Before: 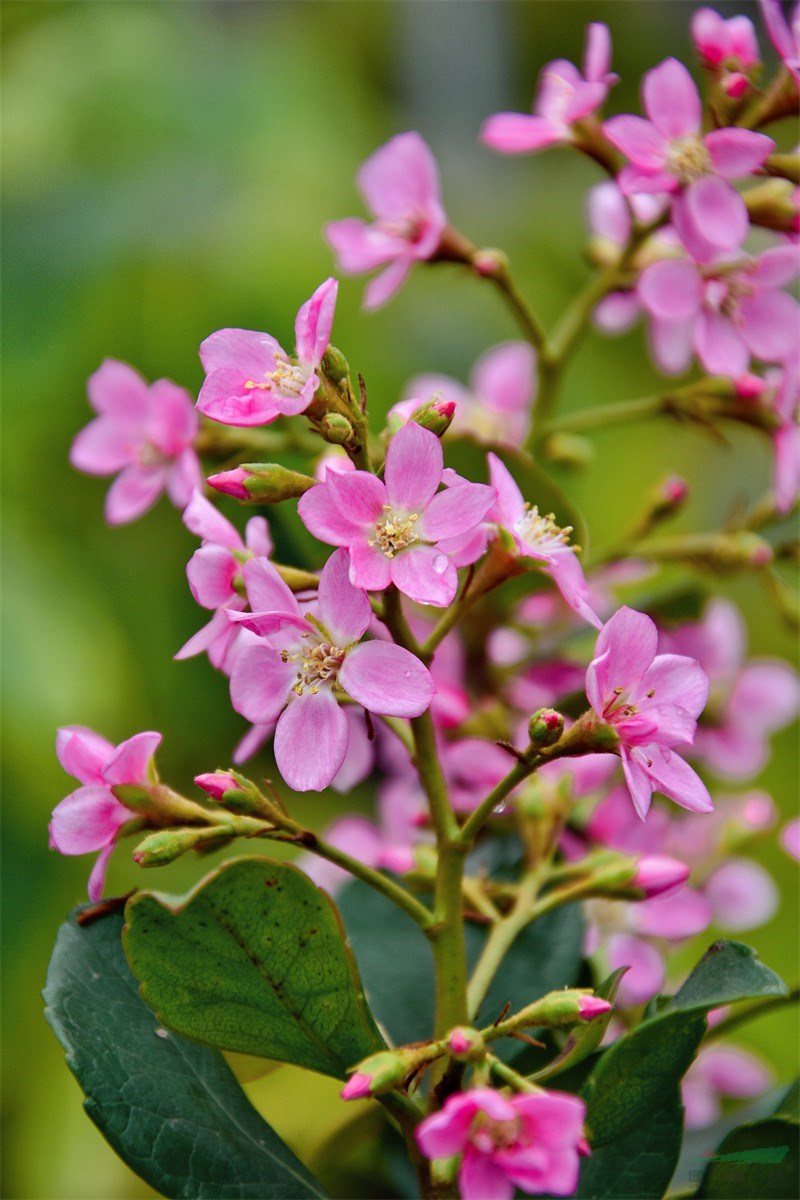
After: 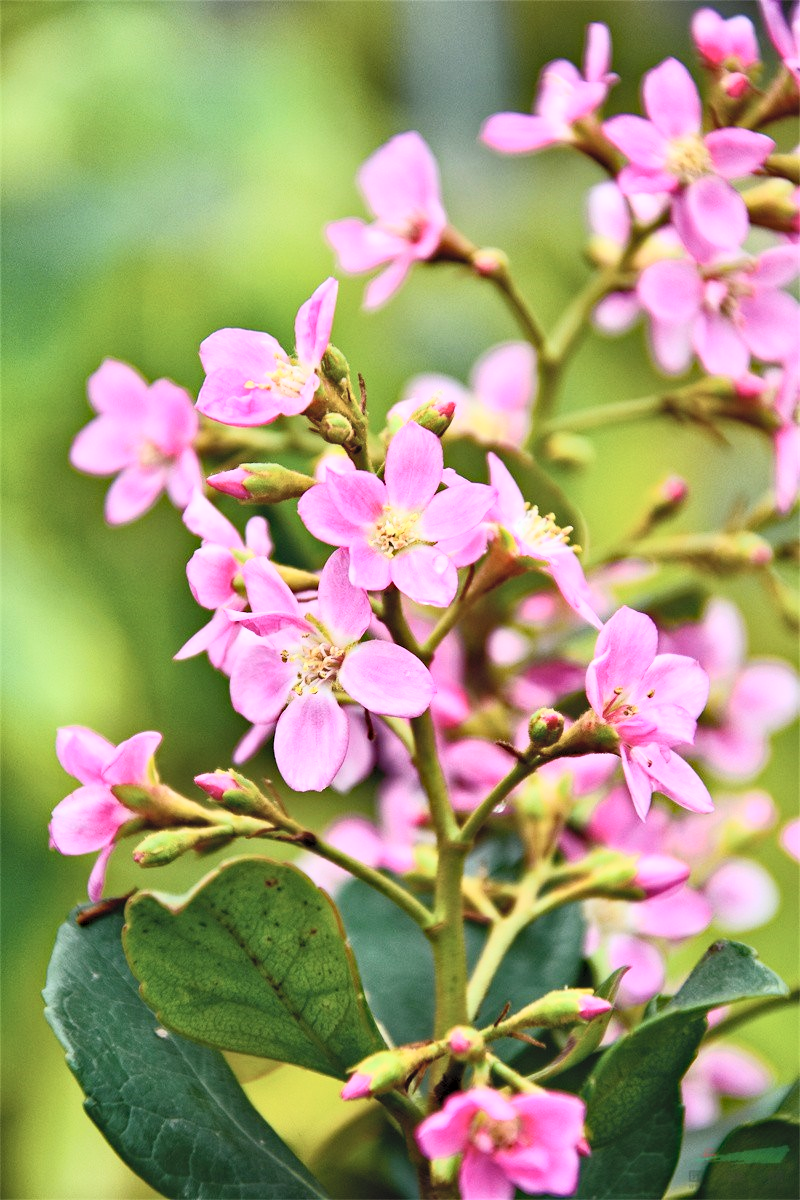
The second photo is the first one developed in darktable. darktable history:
haze removal: compatibility mode true, adaptive false
contrast brightness saturation: contrast 0.39, brightness 0.53
